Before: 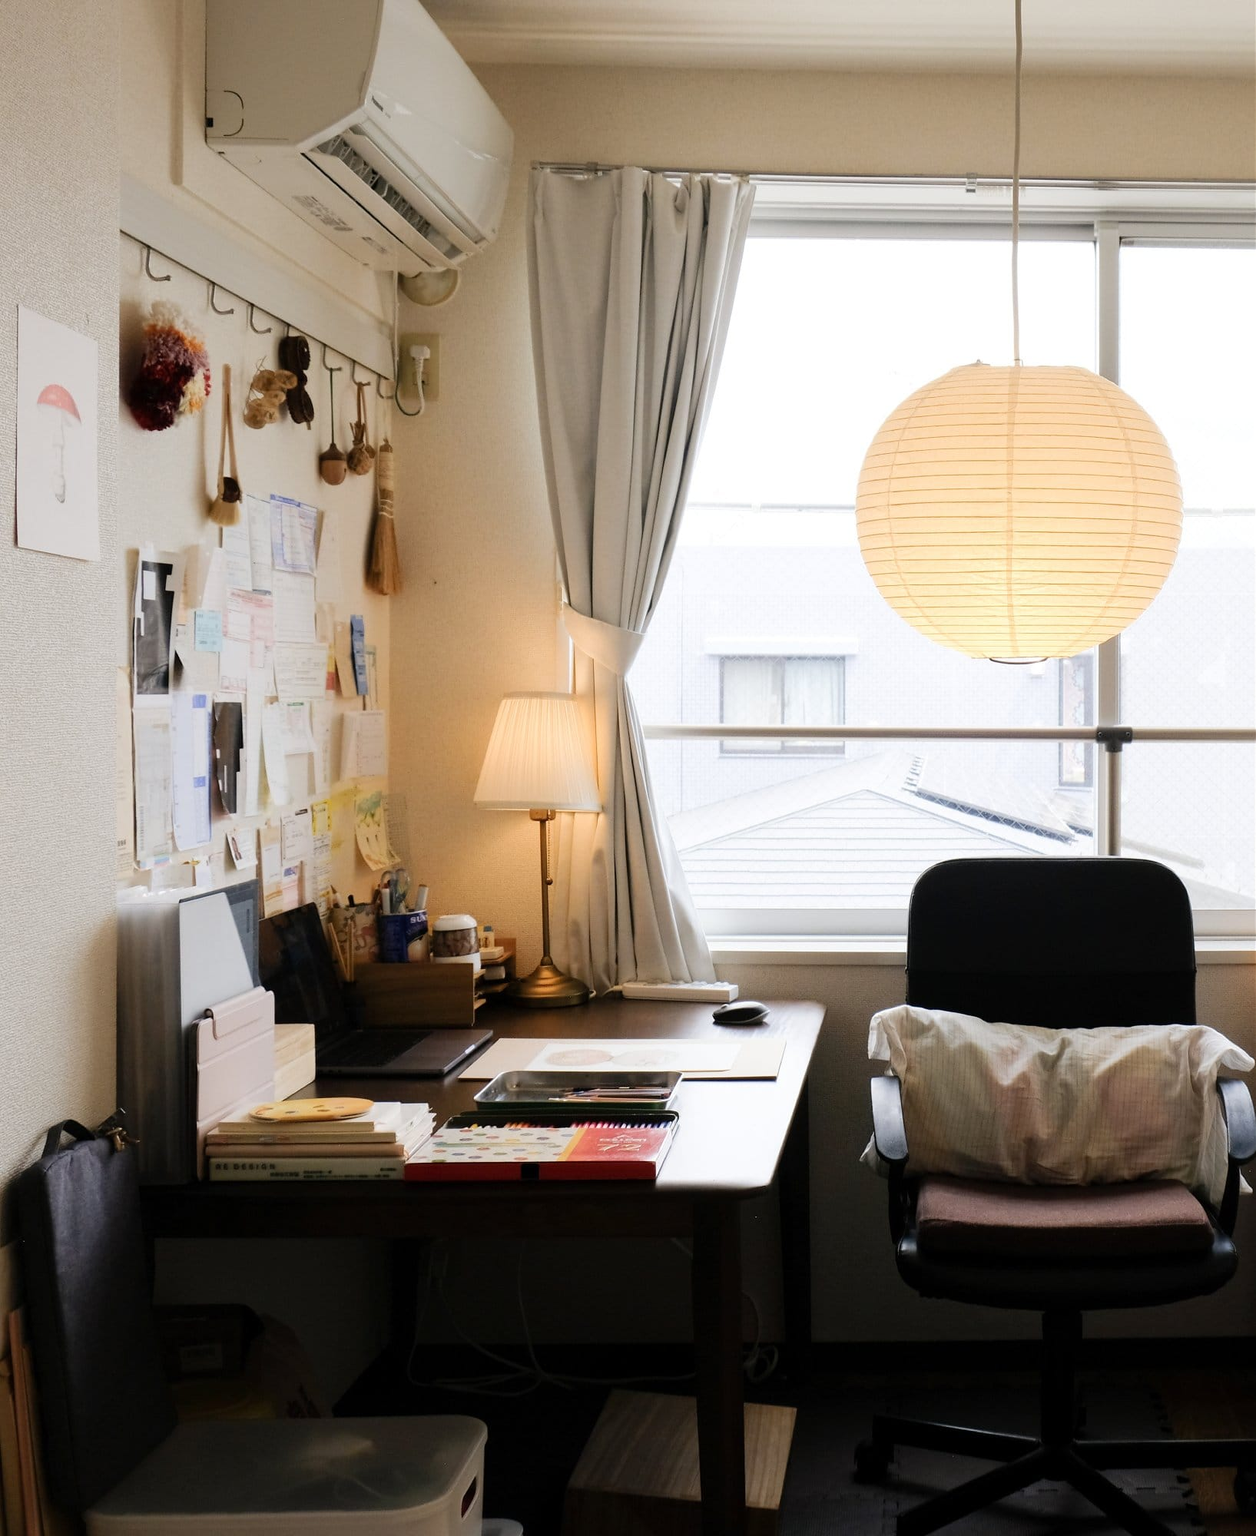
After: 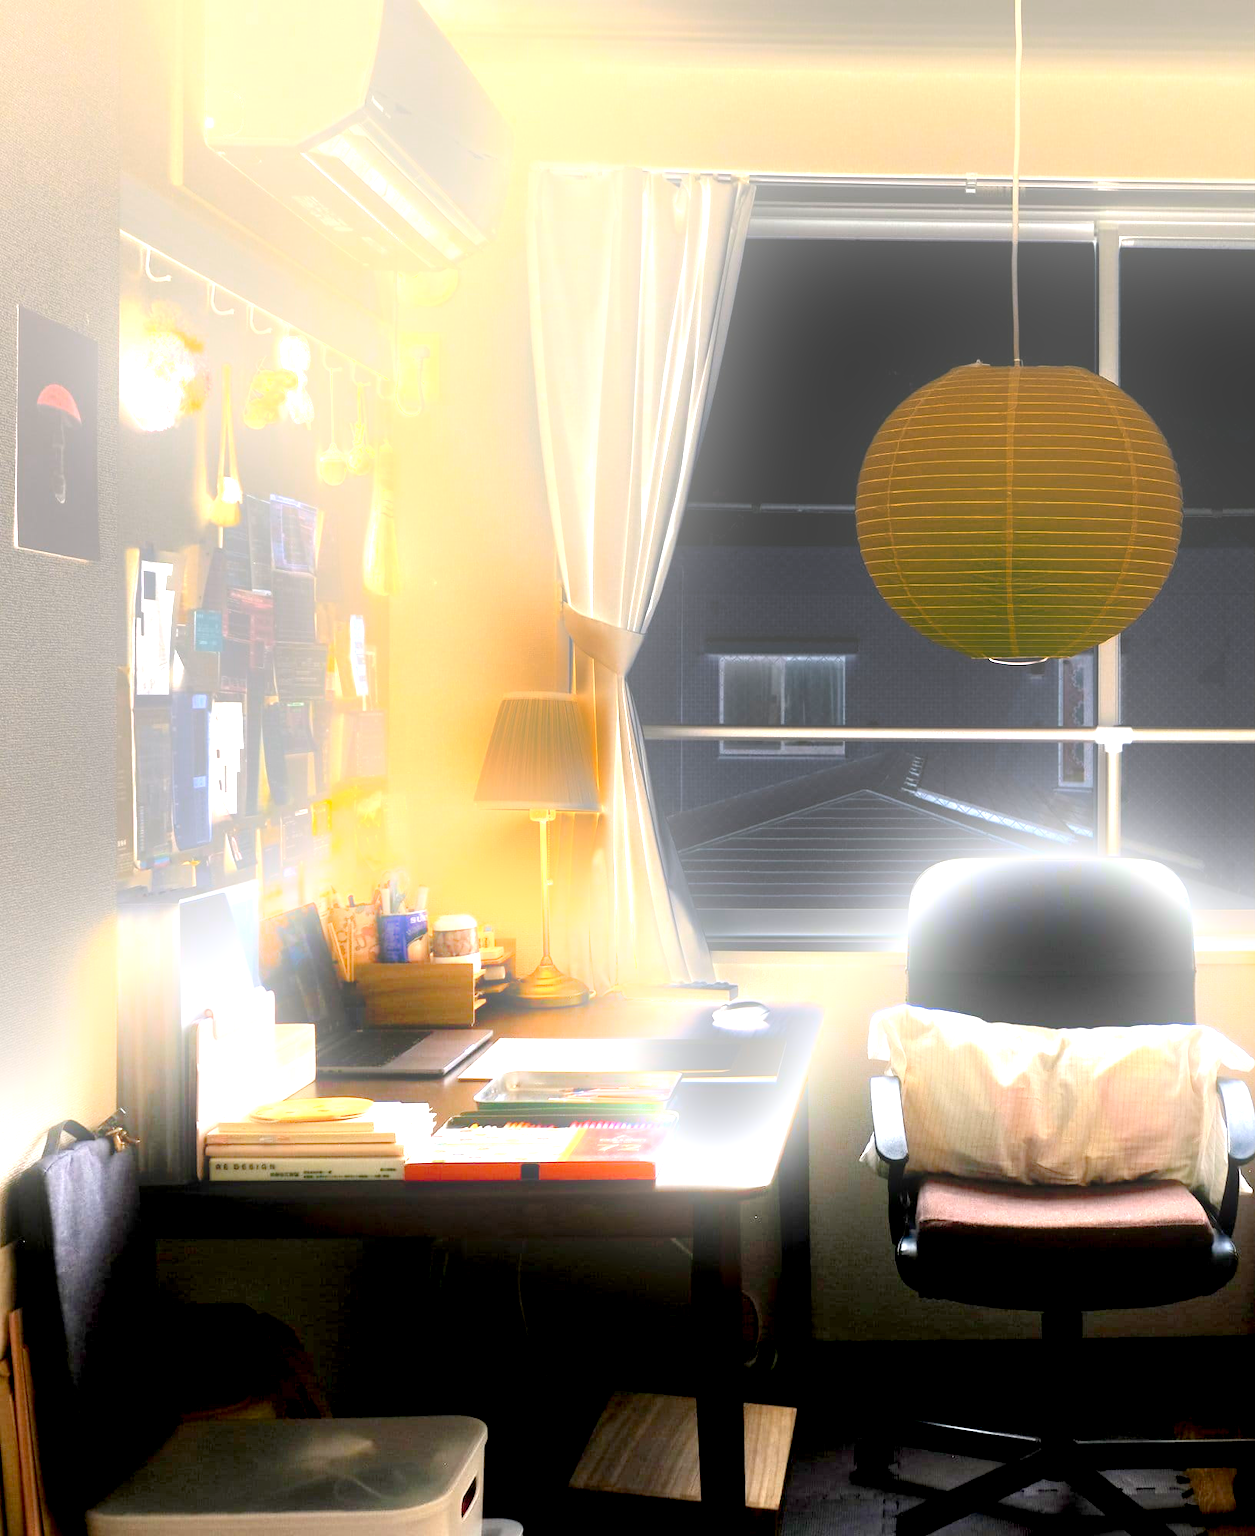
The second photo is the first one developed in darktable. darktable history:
exposure: black level correction 0.005, exposure 2.084 EV, compensate highlight preservation false
bloom: on, module defaults
